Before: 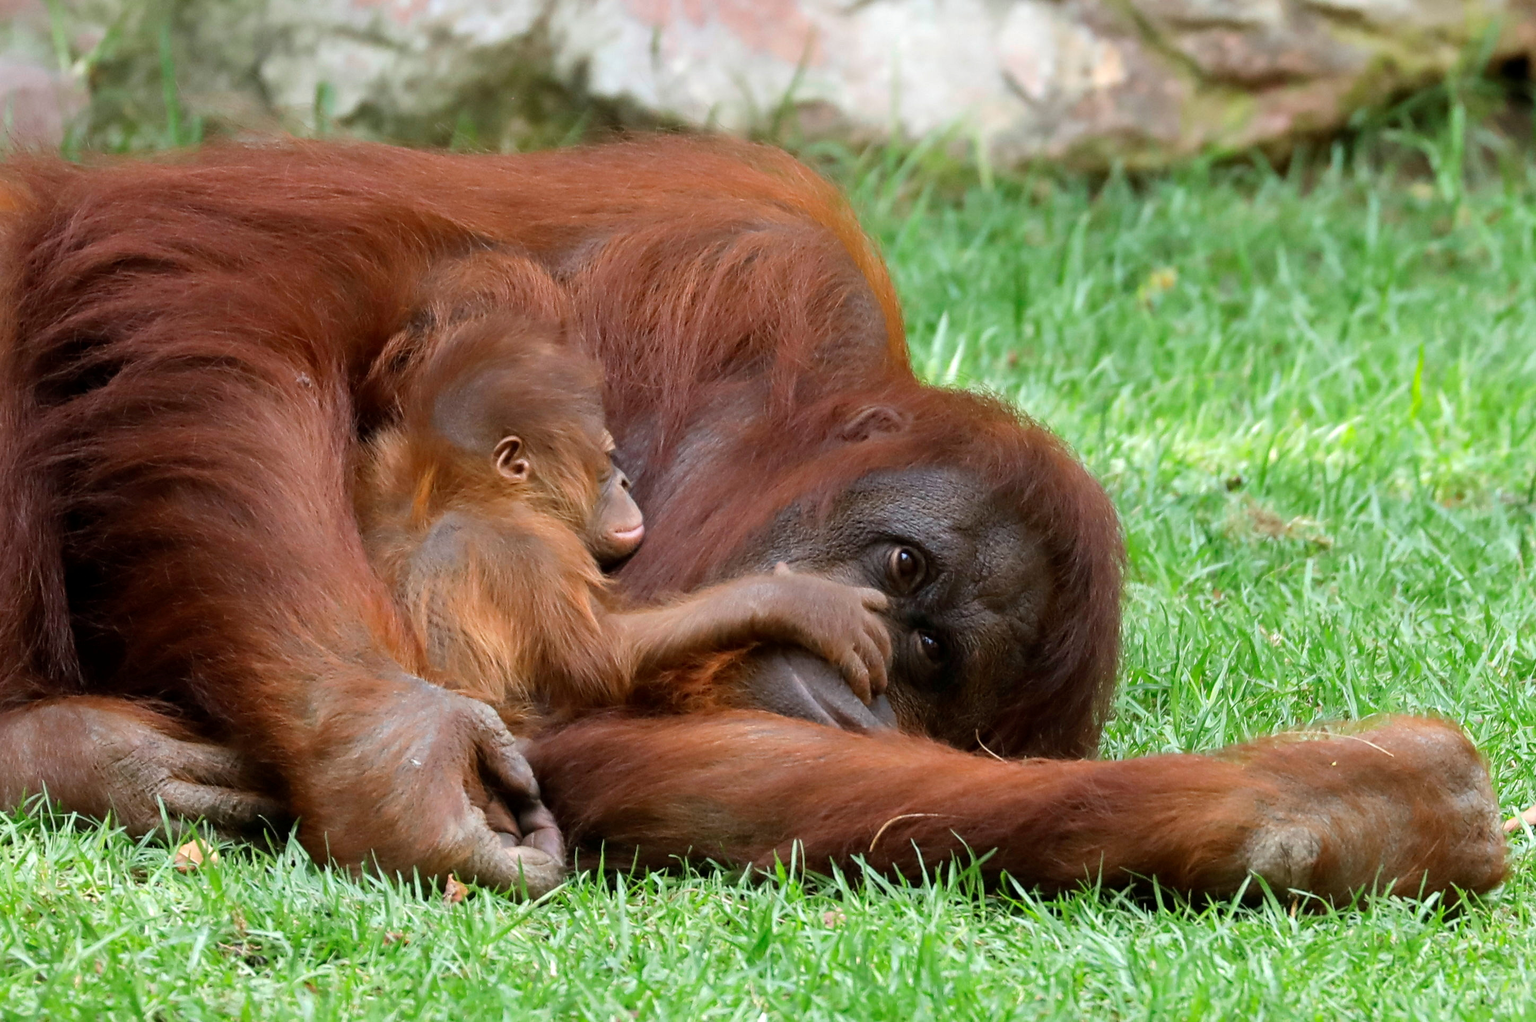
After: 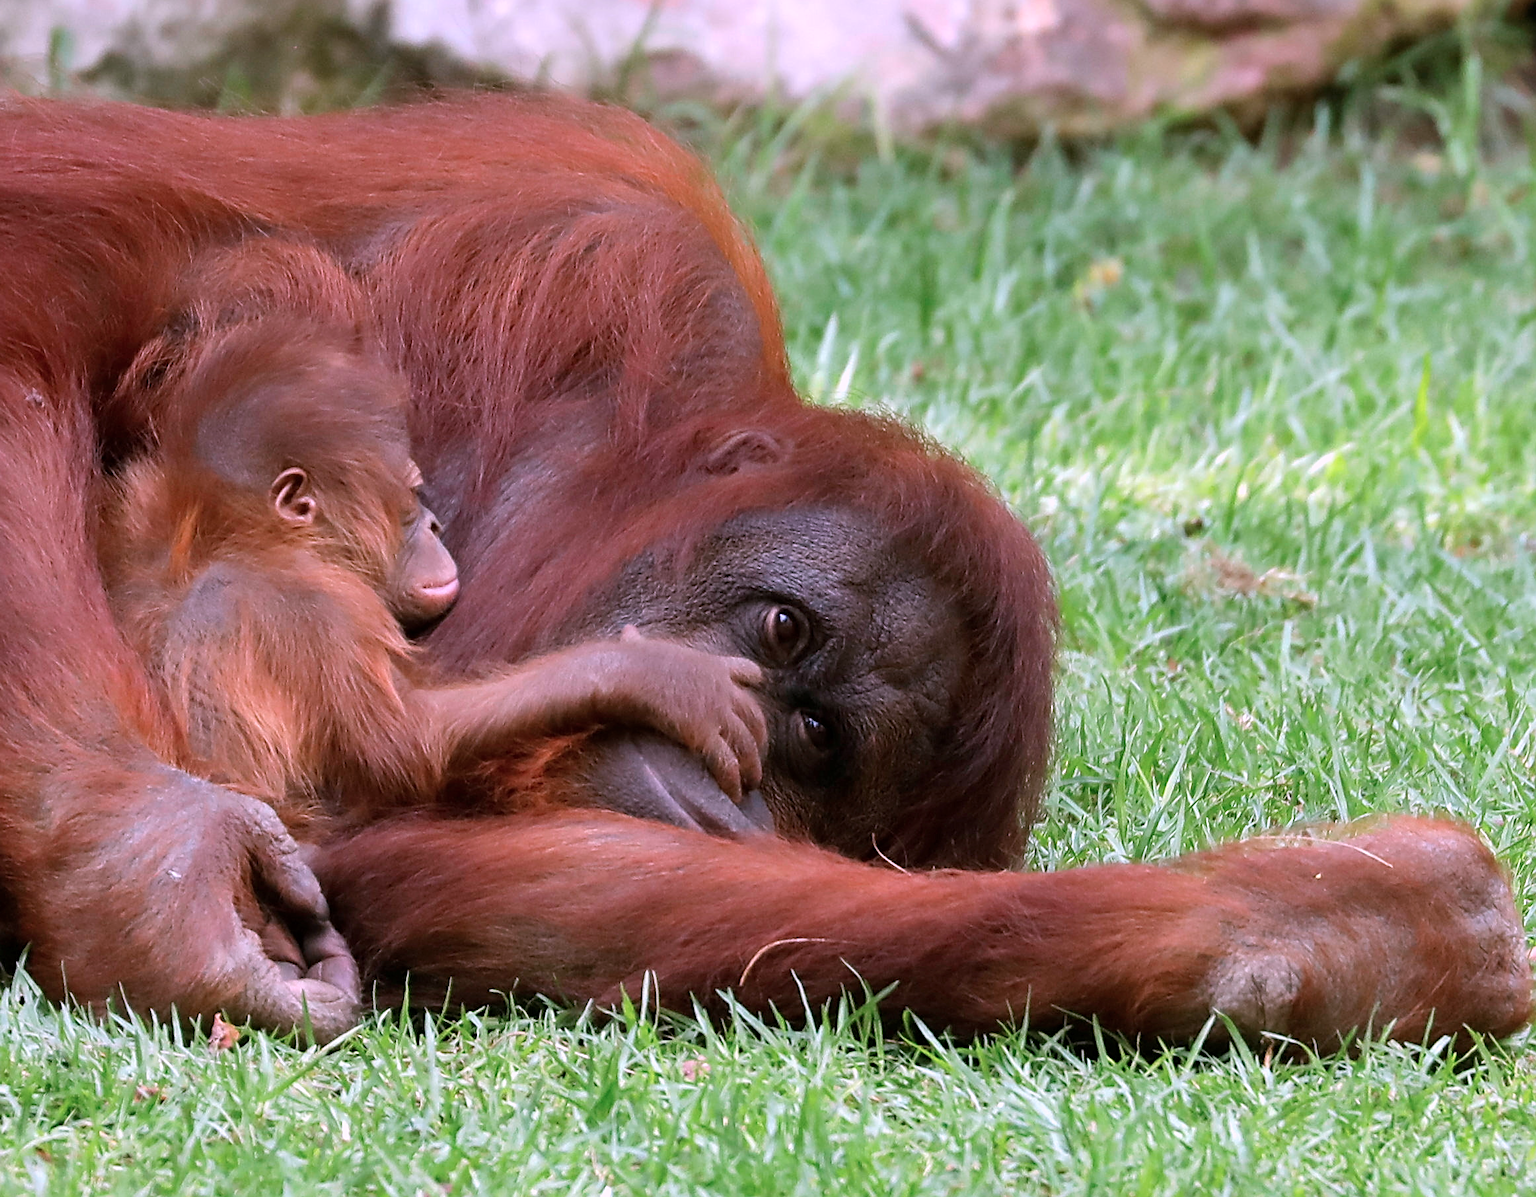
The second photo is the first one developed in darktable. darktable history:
crop and rotate: left 17.968%, top 5.922%, right 1.739%
sharpen: on, module defaults
color correction: highlights a* 15.99, highlights b* -20.24
